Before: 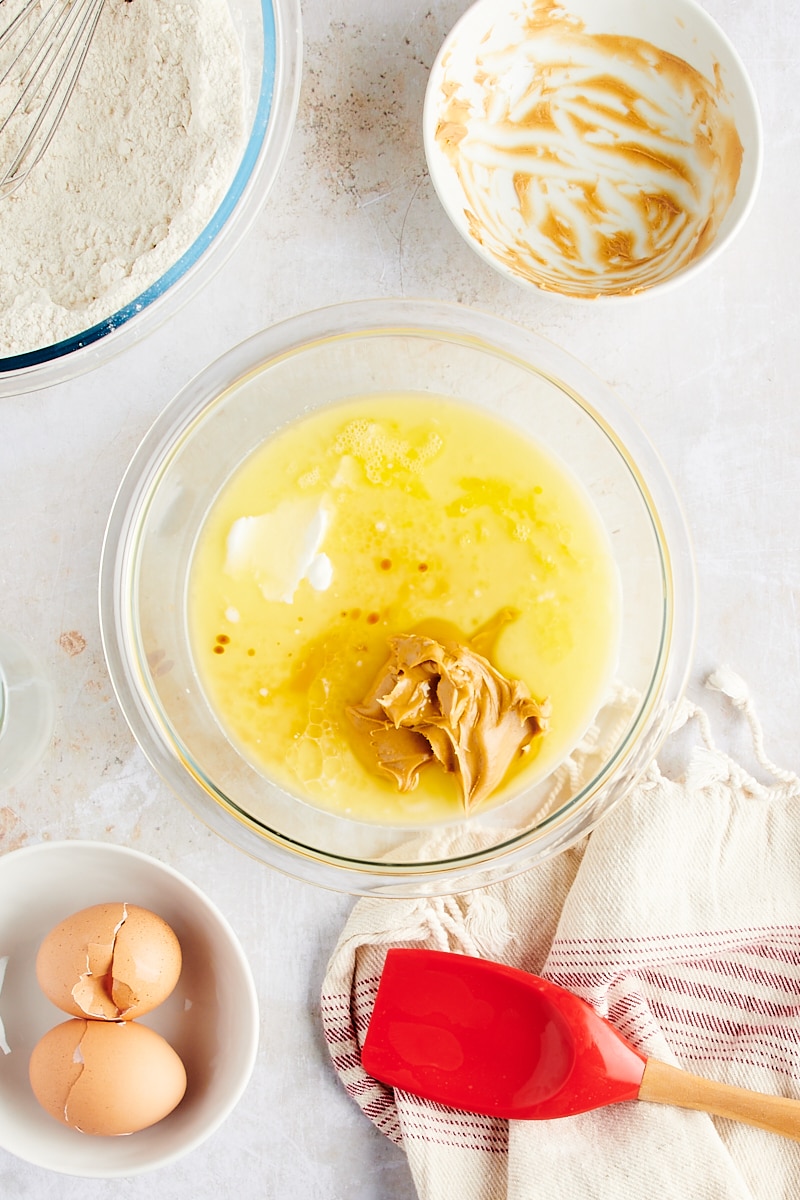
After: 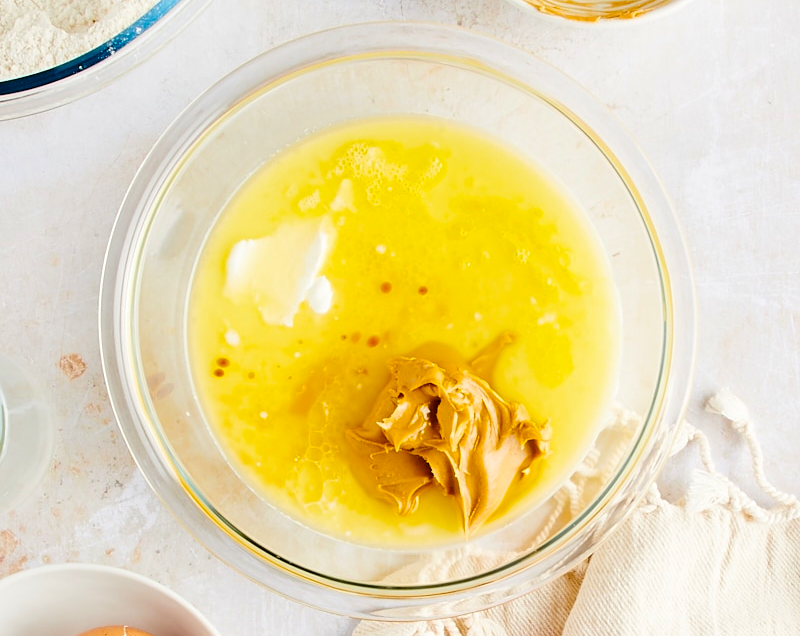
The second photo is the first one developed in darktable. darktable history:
color balance rgb: perceptual saturation grading › global saturation 30.888%
crop and rotate: top 23.145%, bottom 23.801%
